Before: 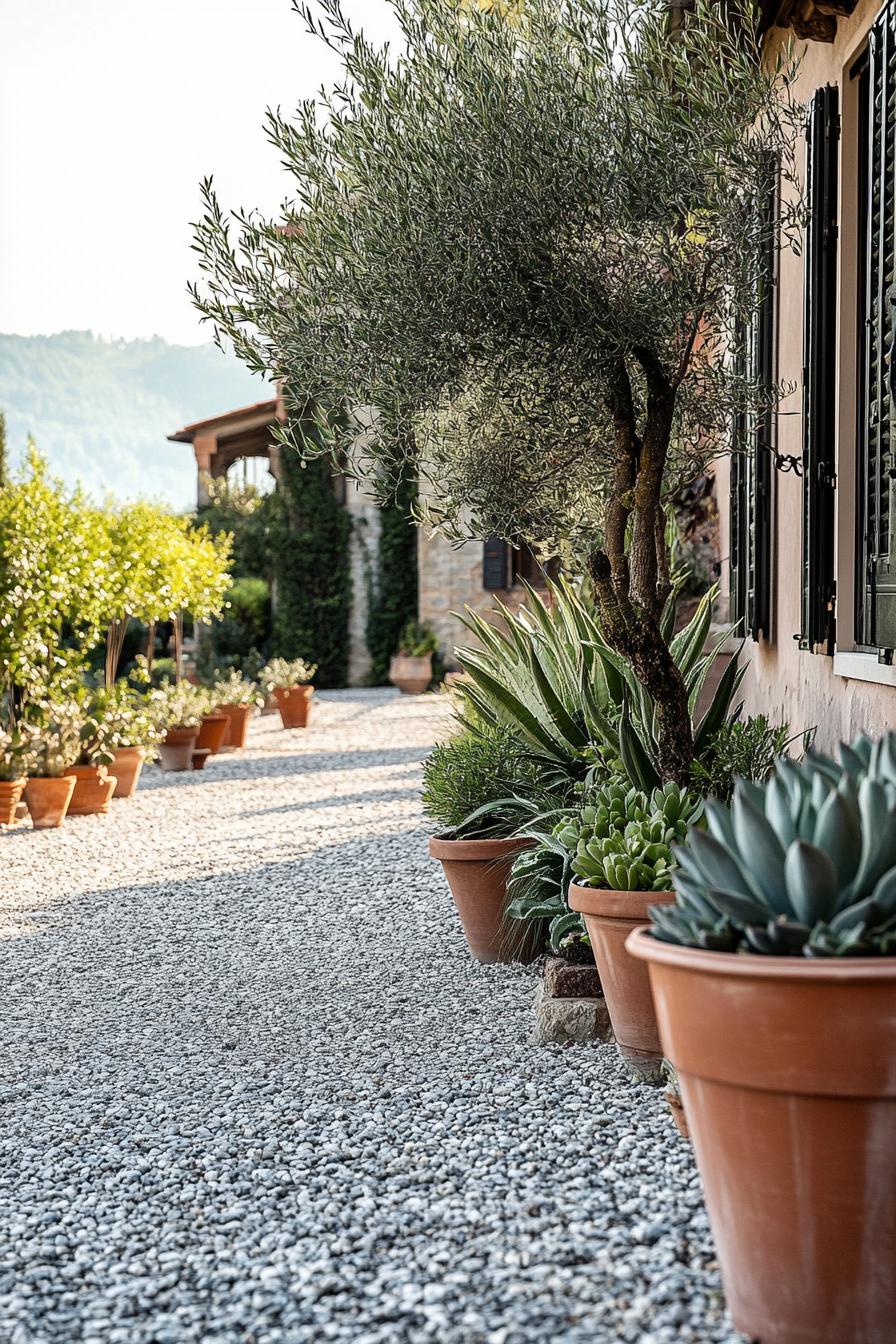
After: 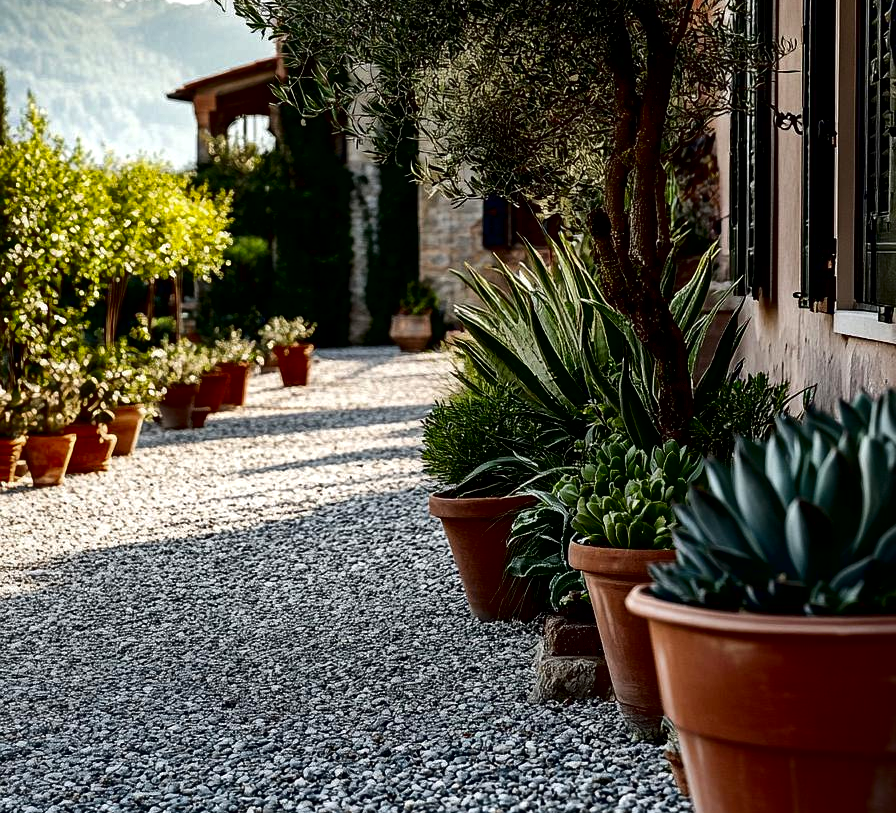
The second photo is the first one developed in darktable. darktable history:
crop and rotate: top 25.493%, bottom 13.953%
local contrast: mode bilateral grid, contrast 99, coarseness 99, detail 165%, midtone range 0.2
color correction: highlights b* 0.056
contrast brightness saturation: contrast 0.093, brightness -0.575, saturation 0.174
